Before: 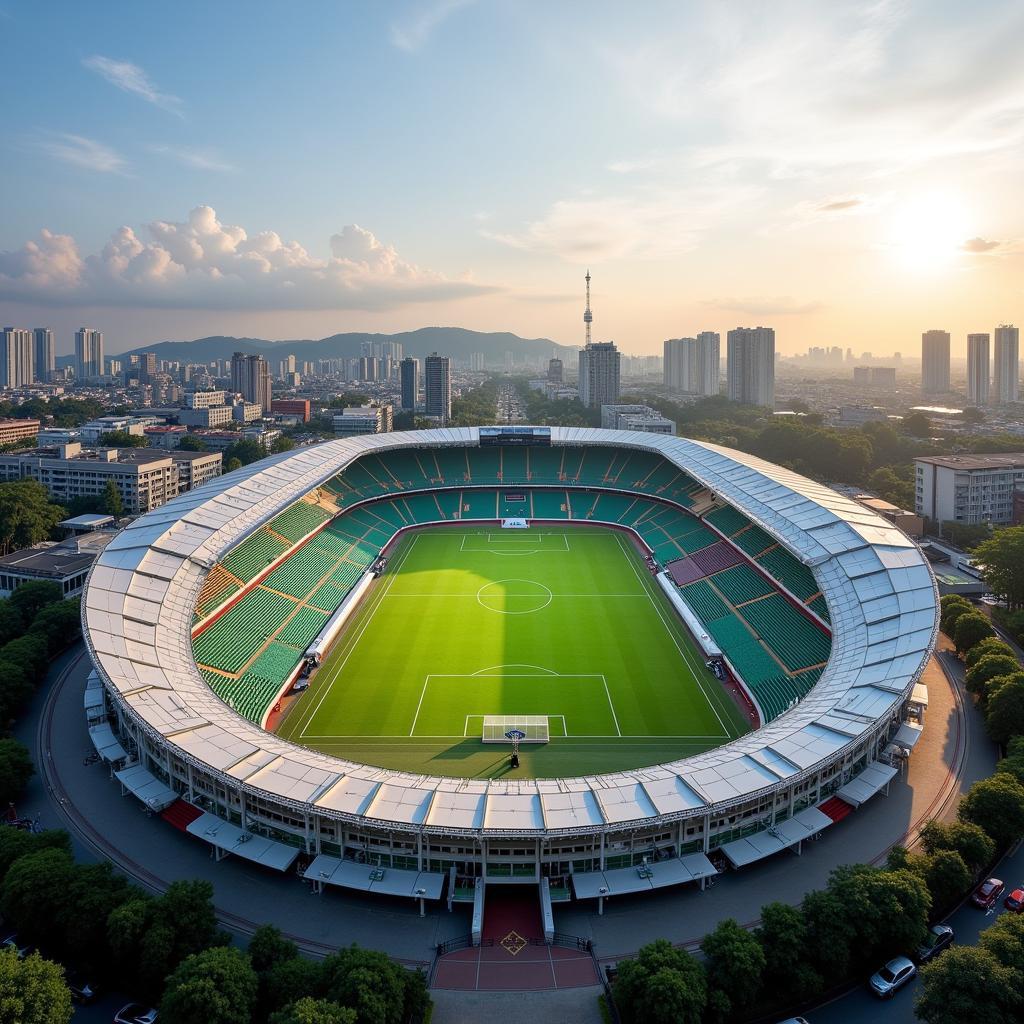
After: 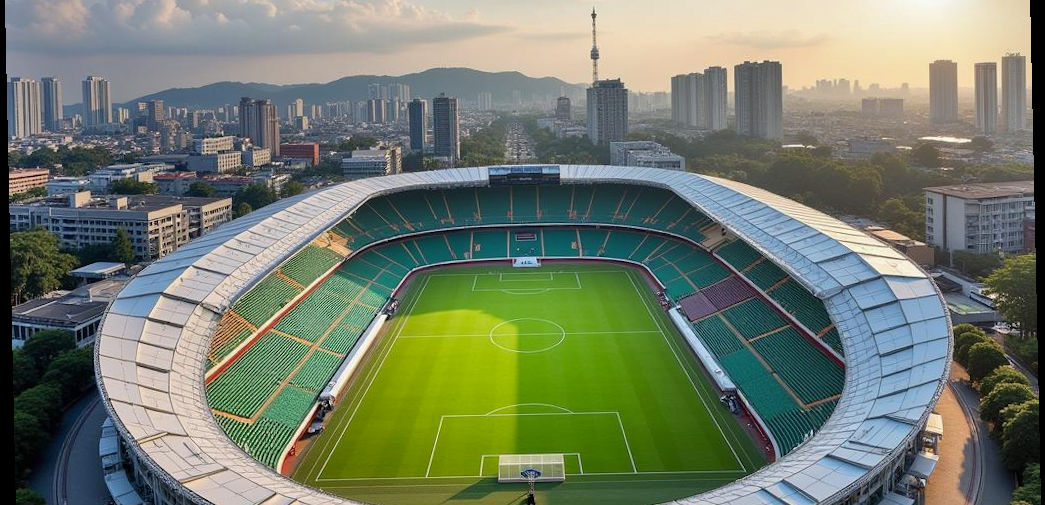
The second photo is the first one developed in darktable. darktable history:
shadows and highlights: shadows 53, soften with gaussian
rotate and perspective: rotation -1.24°, automatic cropping off
exposure: exposure -0.041 EV, compensate highlight preservation false
vignetting: fall-off start 91.19%
white balance: red 0.982, blue 1.018
color correction: highlights b* 3
crop and rotate: top 26.056%, bottom 25.543%
